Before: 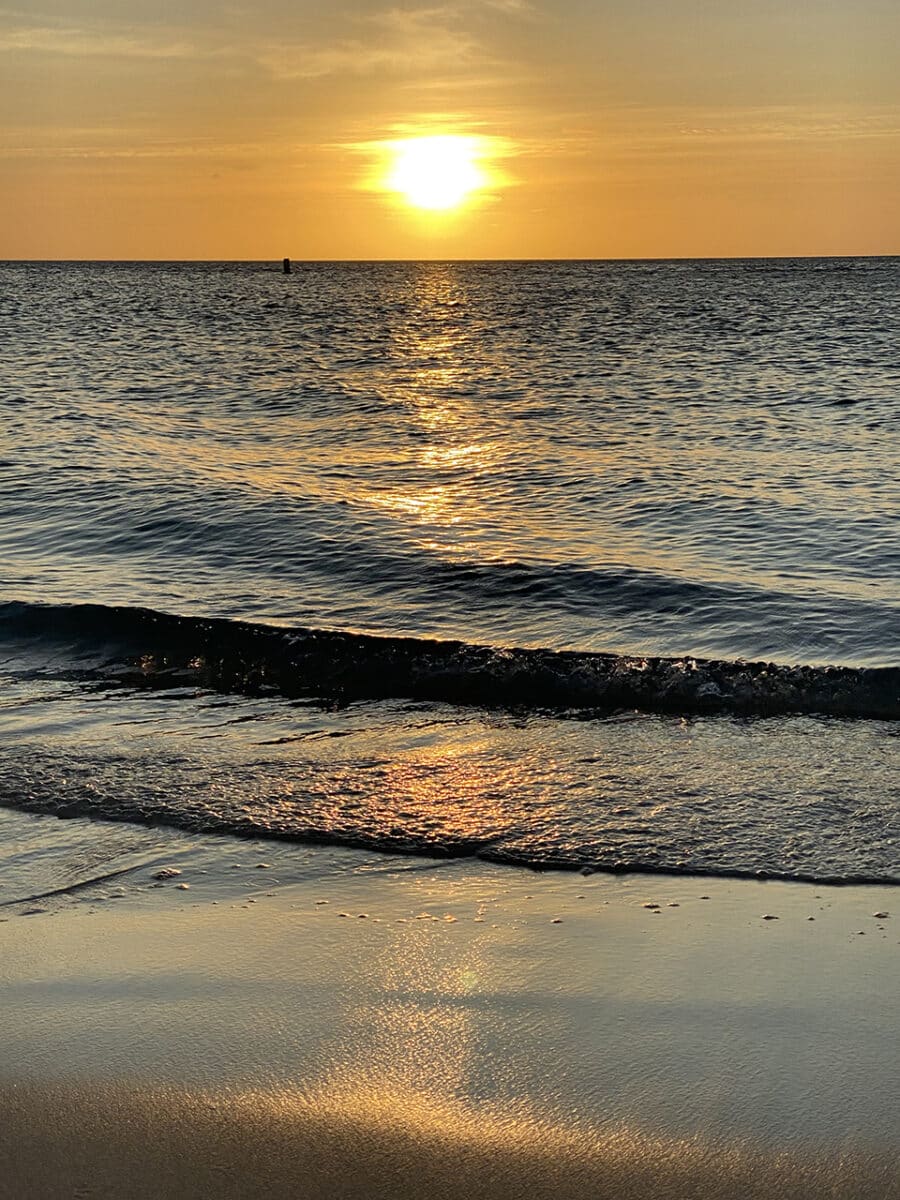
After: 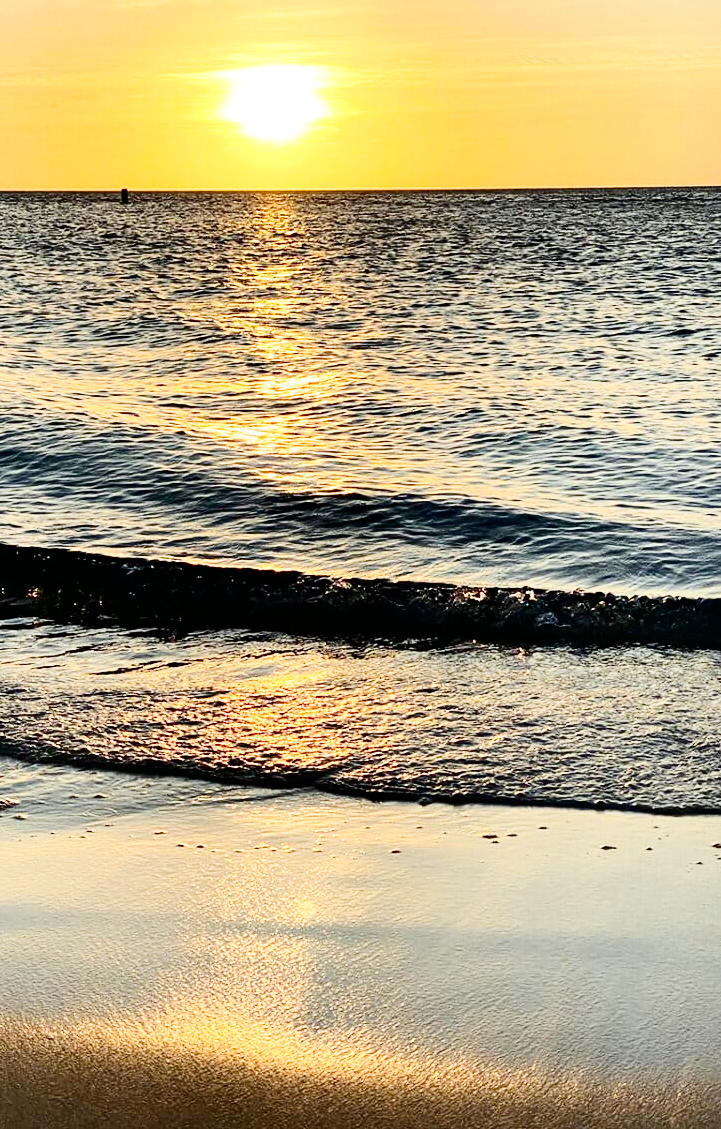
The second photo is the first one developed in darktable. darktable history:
contrast brightness saturation: contrast 0.271
crop and rotate: left 18.101%, top 5.906%, right 1.695%
base curve: curves: ch0 [(0, 0) (0.008, 0.007) (0.022, 0.029) (0.048, 0.089) (0.092, 0.197) (0.191, 0.399) (0.275, 0.534) (0.357, 0.65) (0.477, 0.78) (0.542, 0.833) (0.799, 0.973) (1, 1)], preserve colors none
